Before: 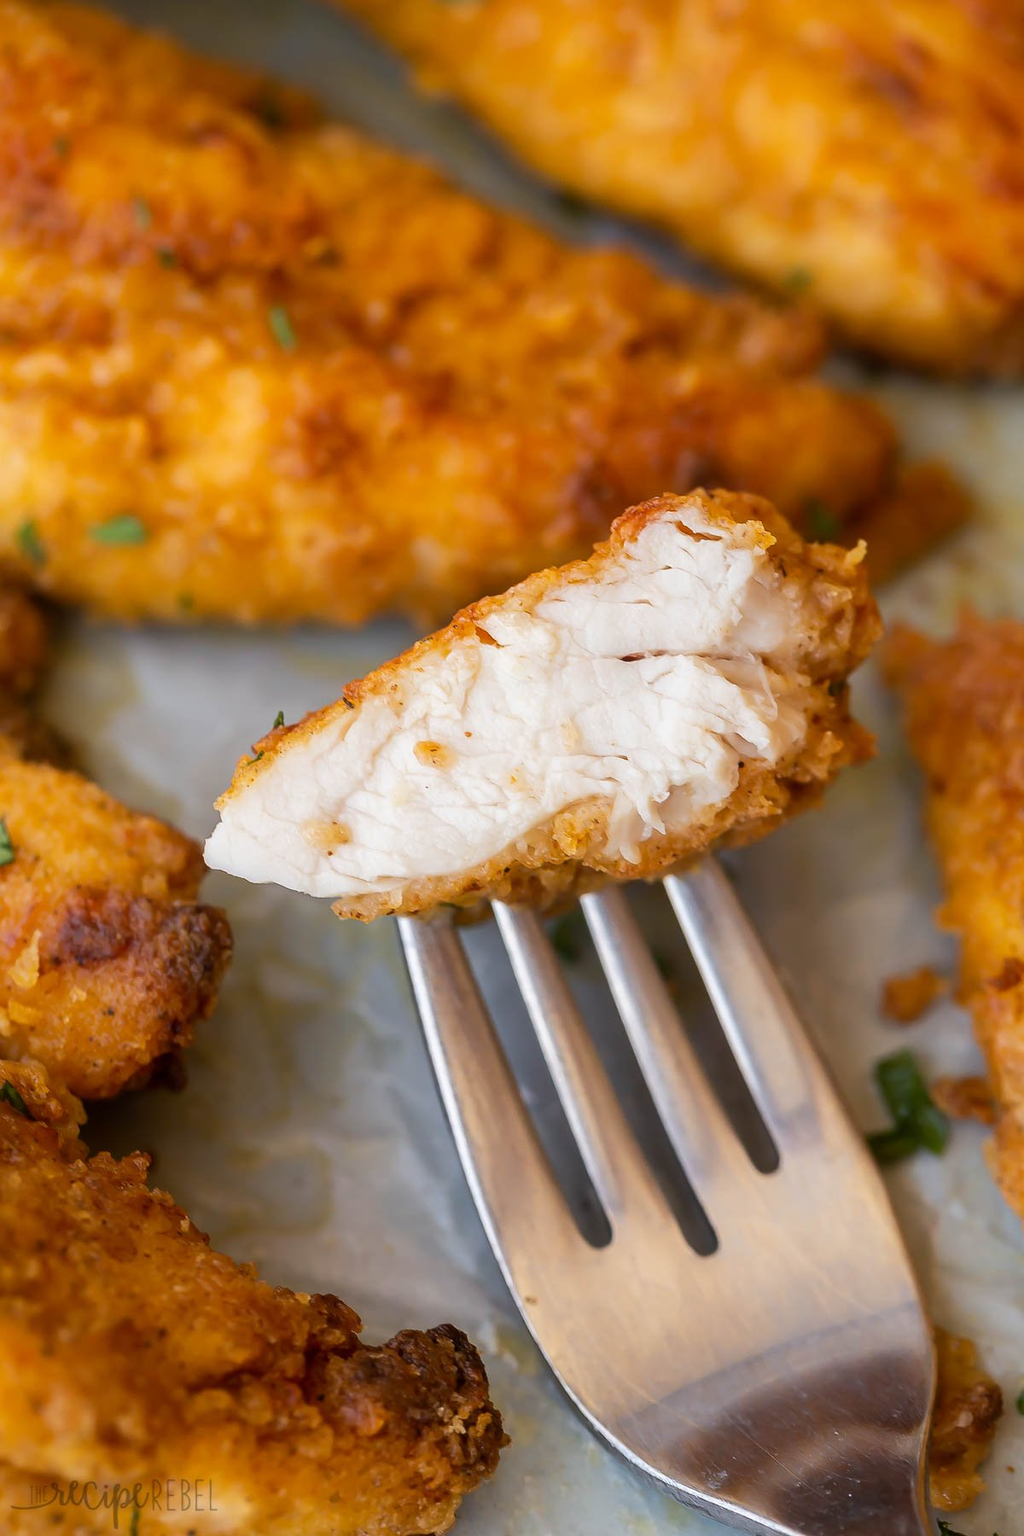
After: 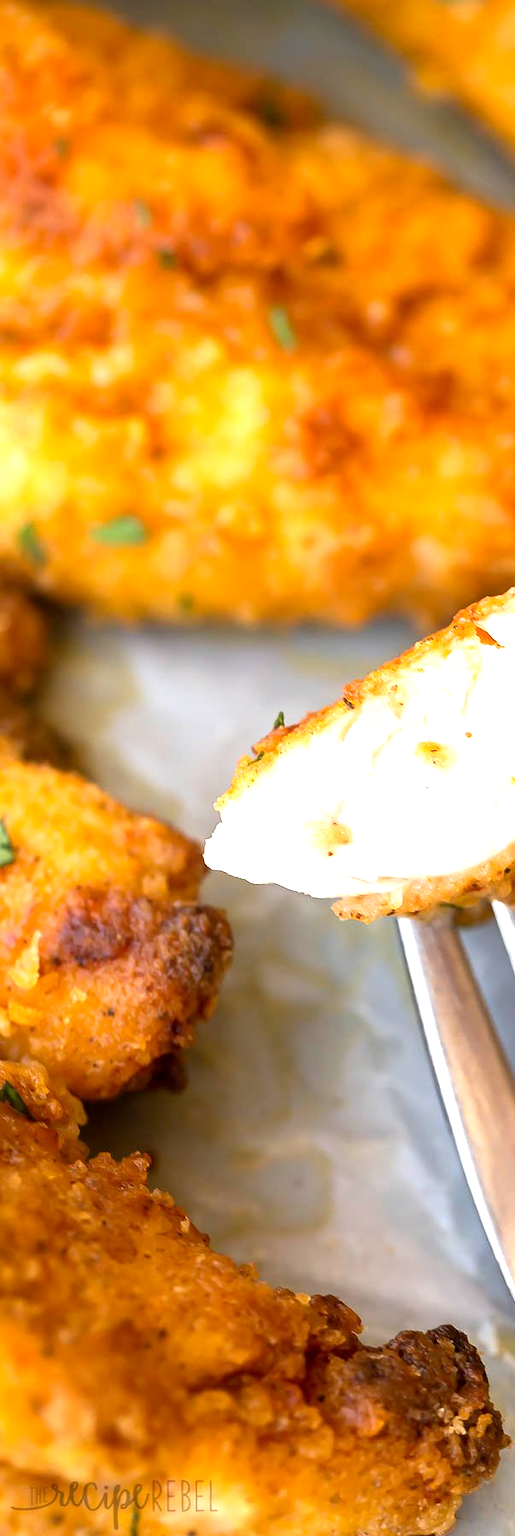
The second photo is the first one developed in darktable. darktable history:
exposure: black level correction 0.001, exposure 0.959 EV, compensate highlight preservation false
crop and rotate: left 0.005%, top 0%, right 49.632%
